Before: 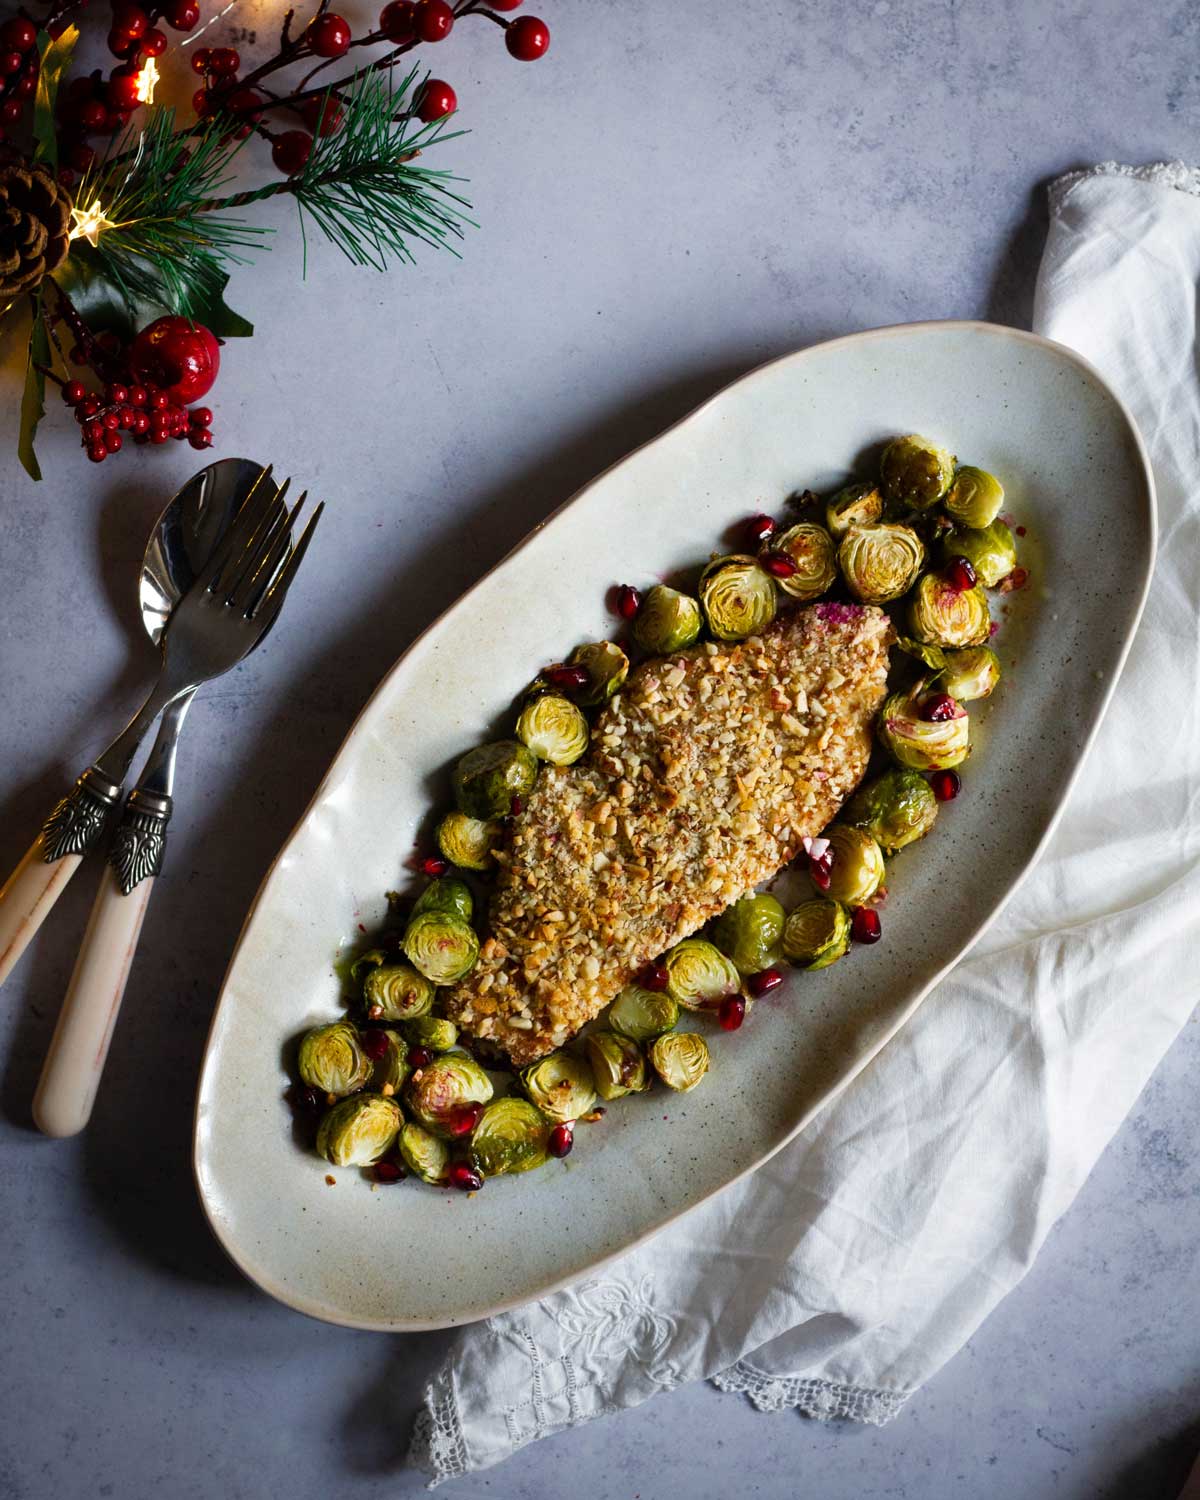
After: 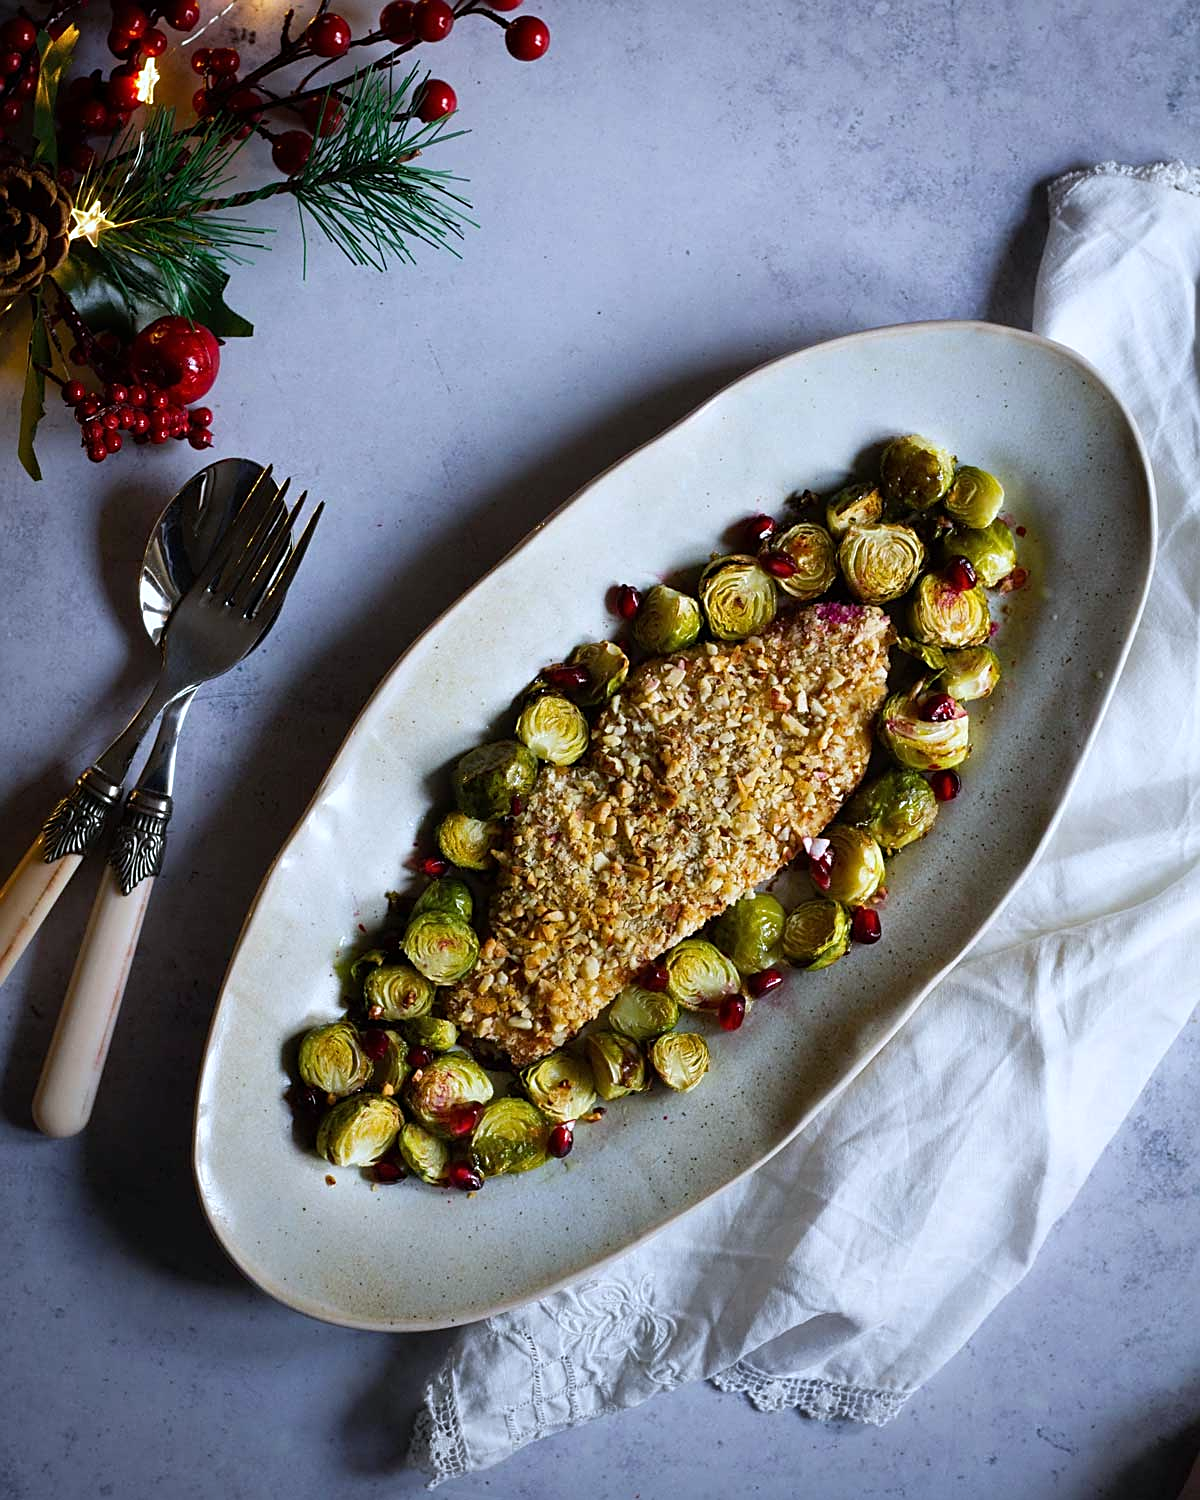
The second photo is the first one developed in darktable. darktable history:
sharpen: on, module defaults
white balance: red 0.954, blue 1.079
